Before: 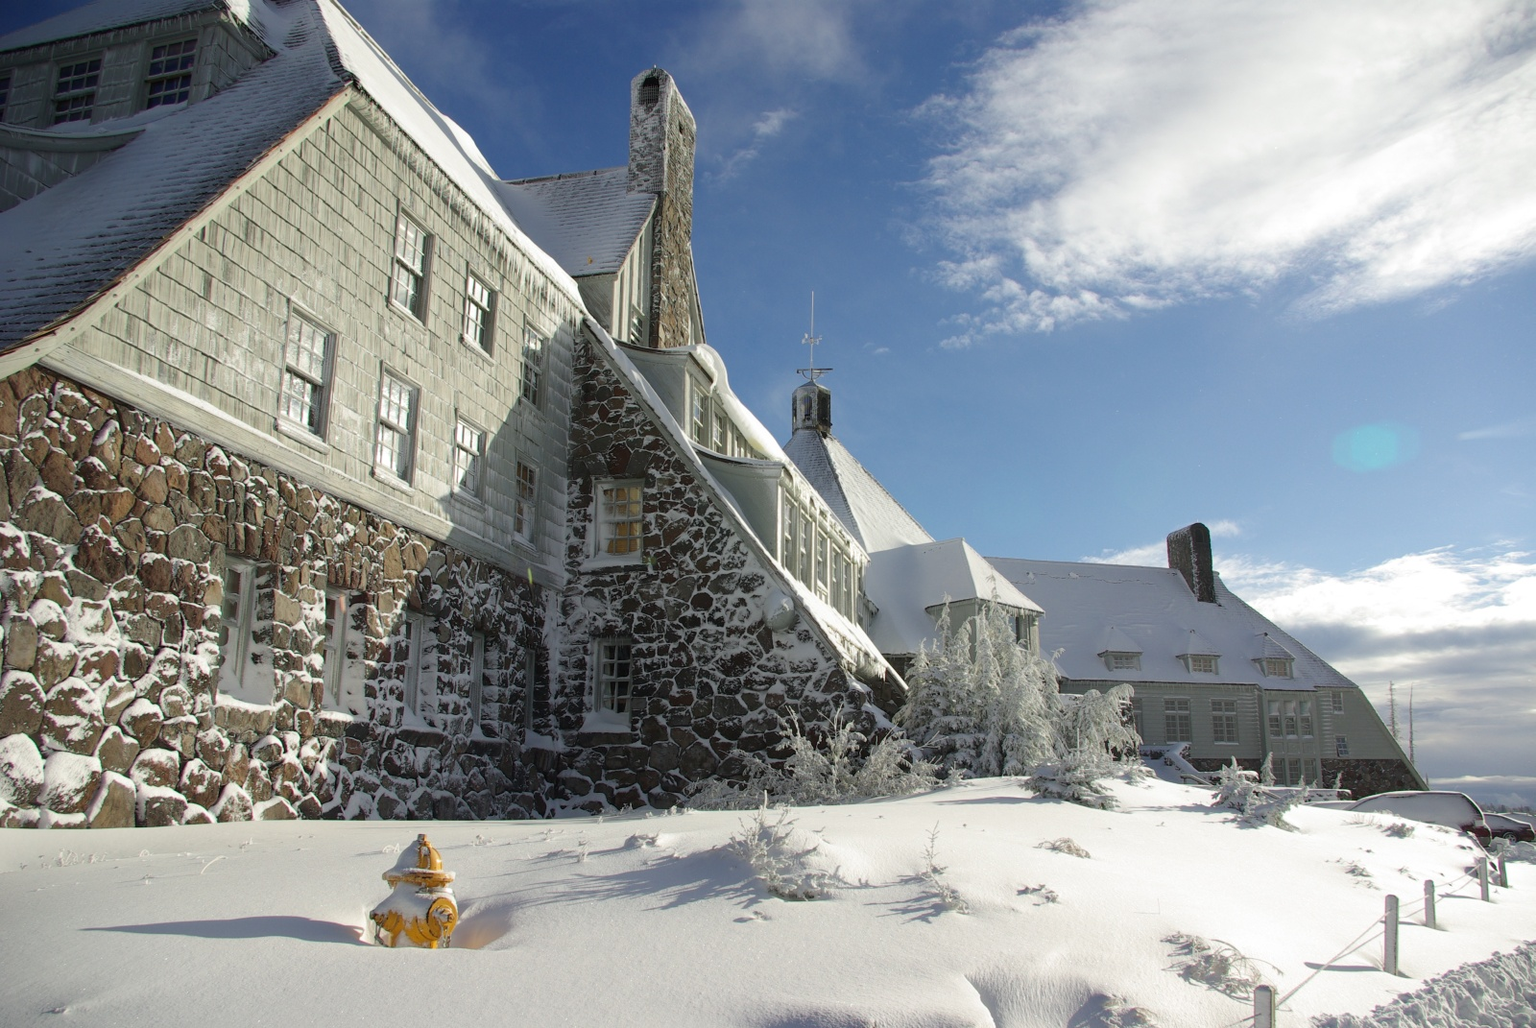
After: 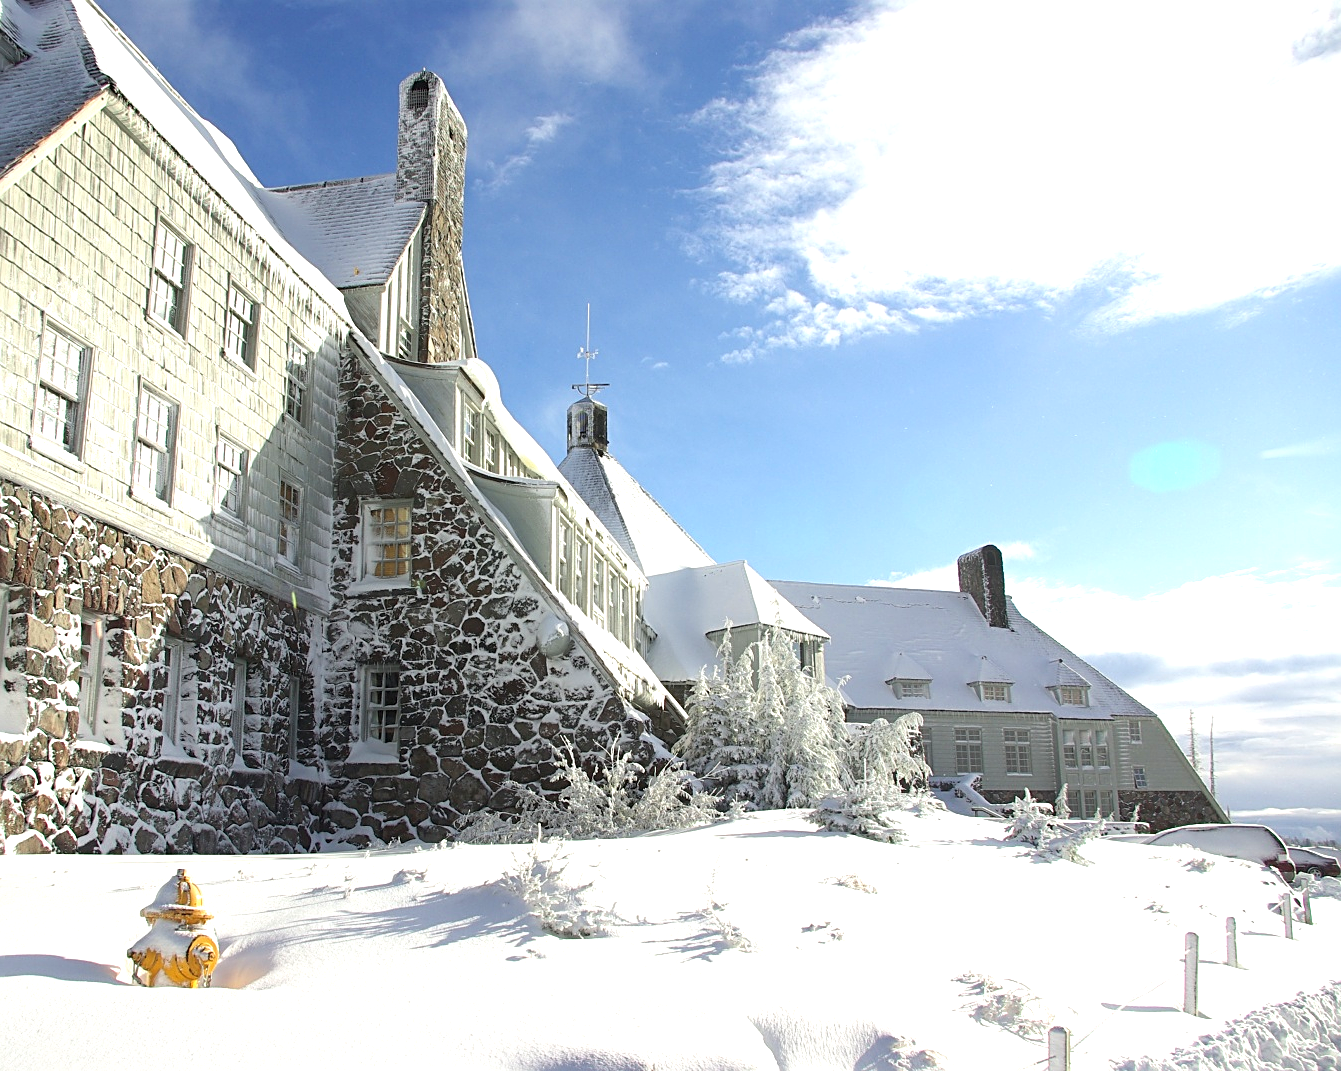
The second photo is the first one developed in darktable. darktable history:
sharpen: on, module defaults
exposure: black level correction 0, exposure 1 EV, compensate exposure bias true, compensate highlight preservation false
crop: left 16.145%
